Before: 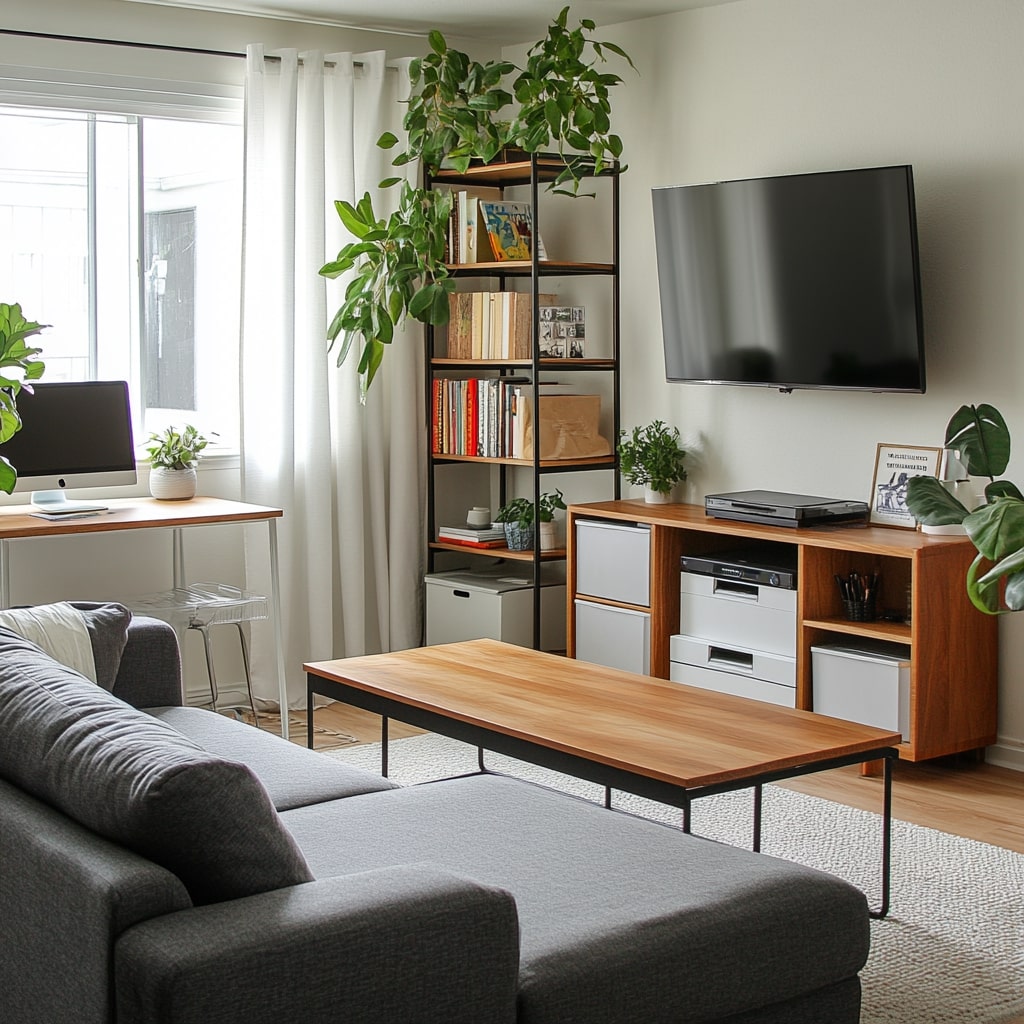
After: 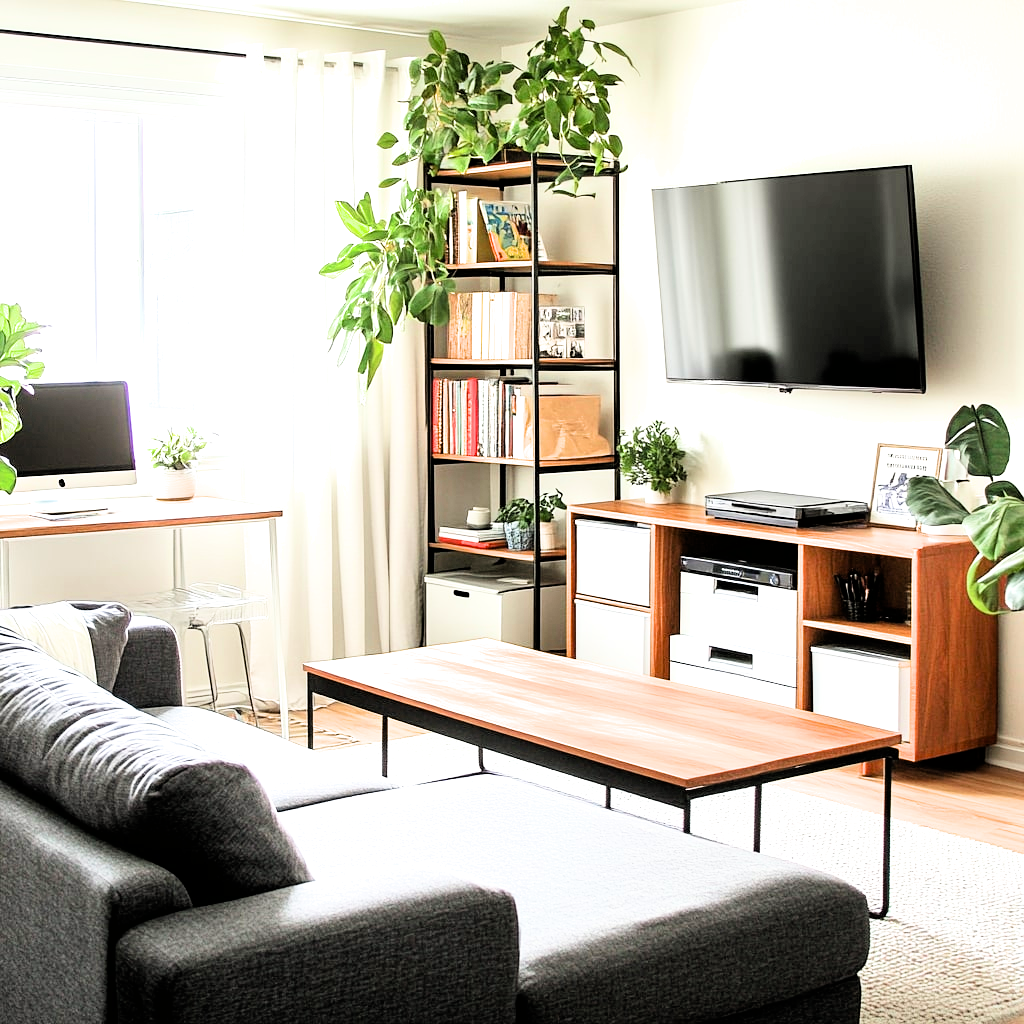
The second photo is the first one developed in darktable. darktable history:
exposure: black level correction 0.001, exposure 1.727 EV, compensate highlight preservation false
filmic rgb: black relative exposure -4.05 EV, white relative exposure 3 EV, hardness 3.01, contrast 1.396
